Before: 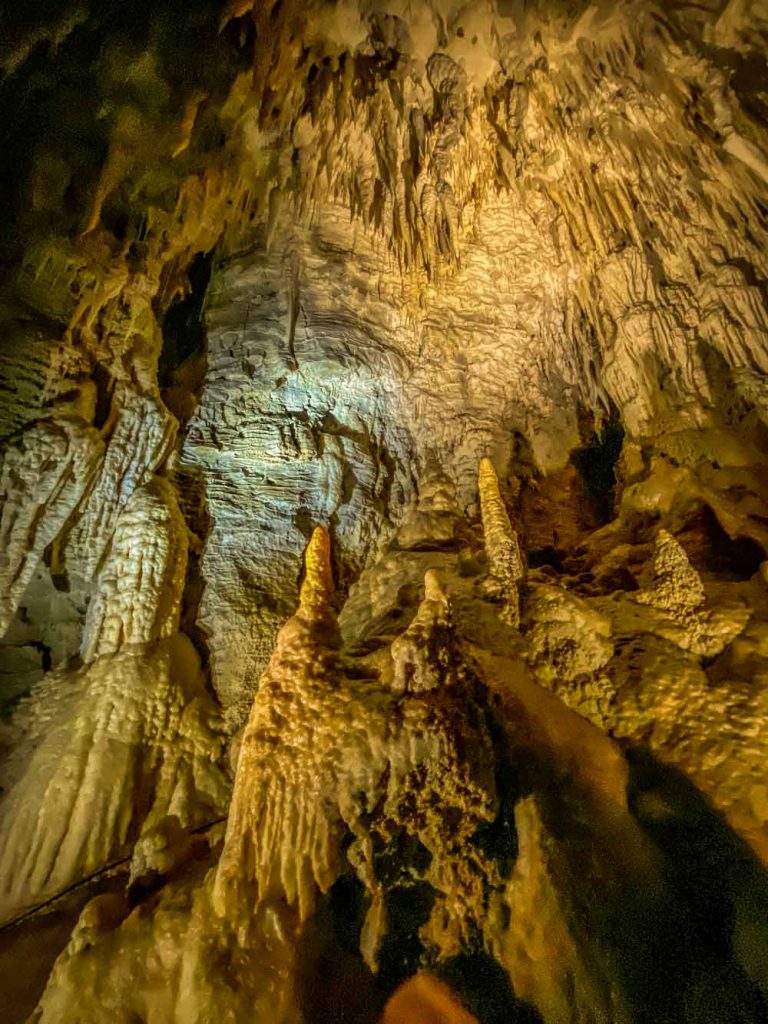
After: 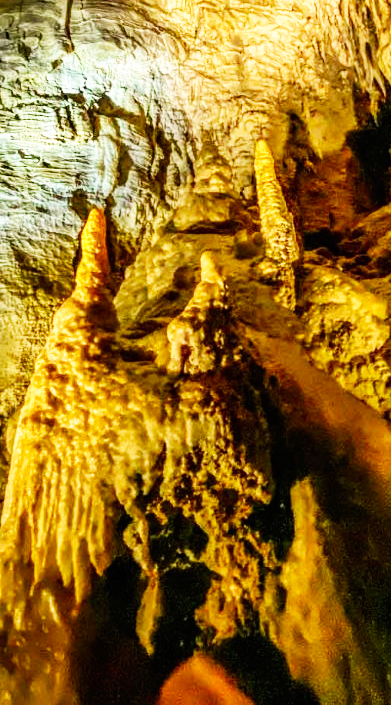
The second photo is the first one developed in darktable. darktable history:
base curve: curves: ch0 [(0, 0) (0.007, 0.004) (0.027, 0.03) (0.046, 0.07) (0.207, 0.54) (0.442, 0.872) (0.673, 0.972) (1, 1)], preserve colors none
crop and rotate: left 29.237%, top 31.152%, right 19.807%
